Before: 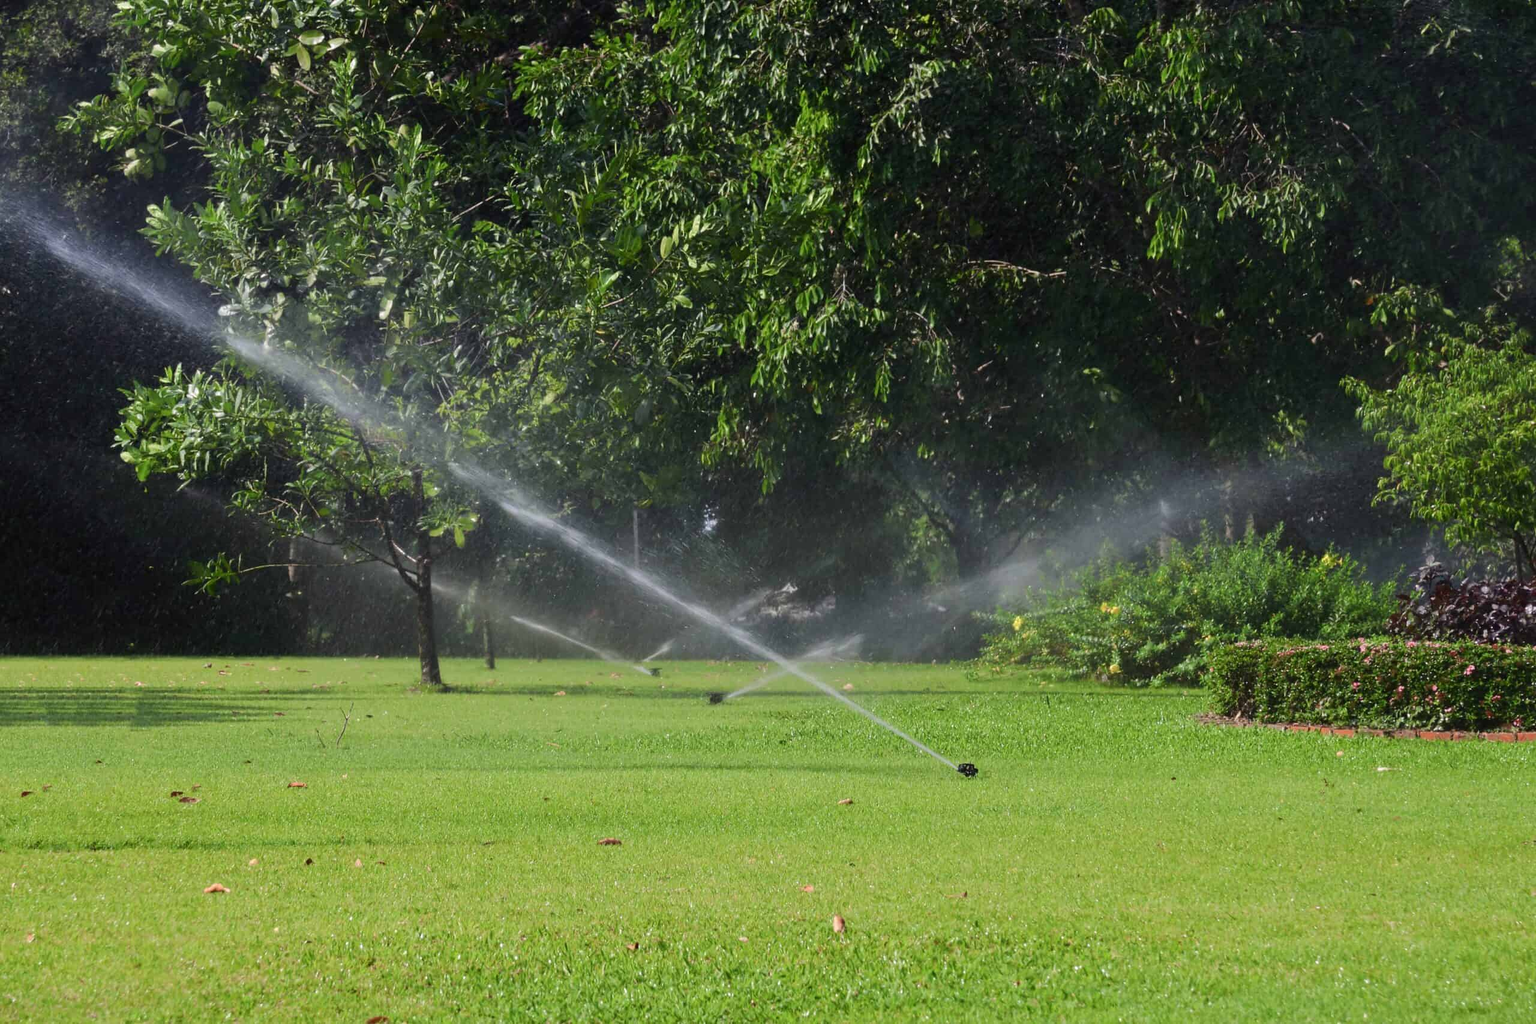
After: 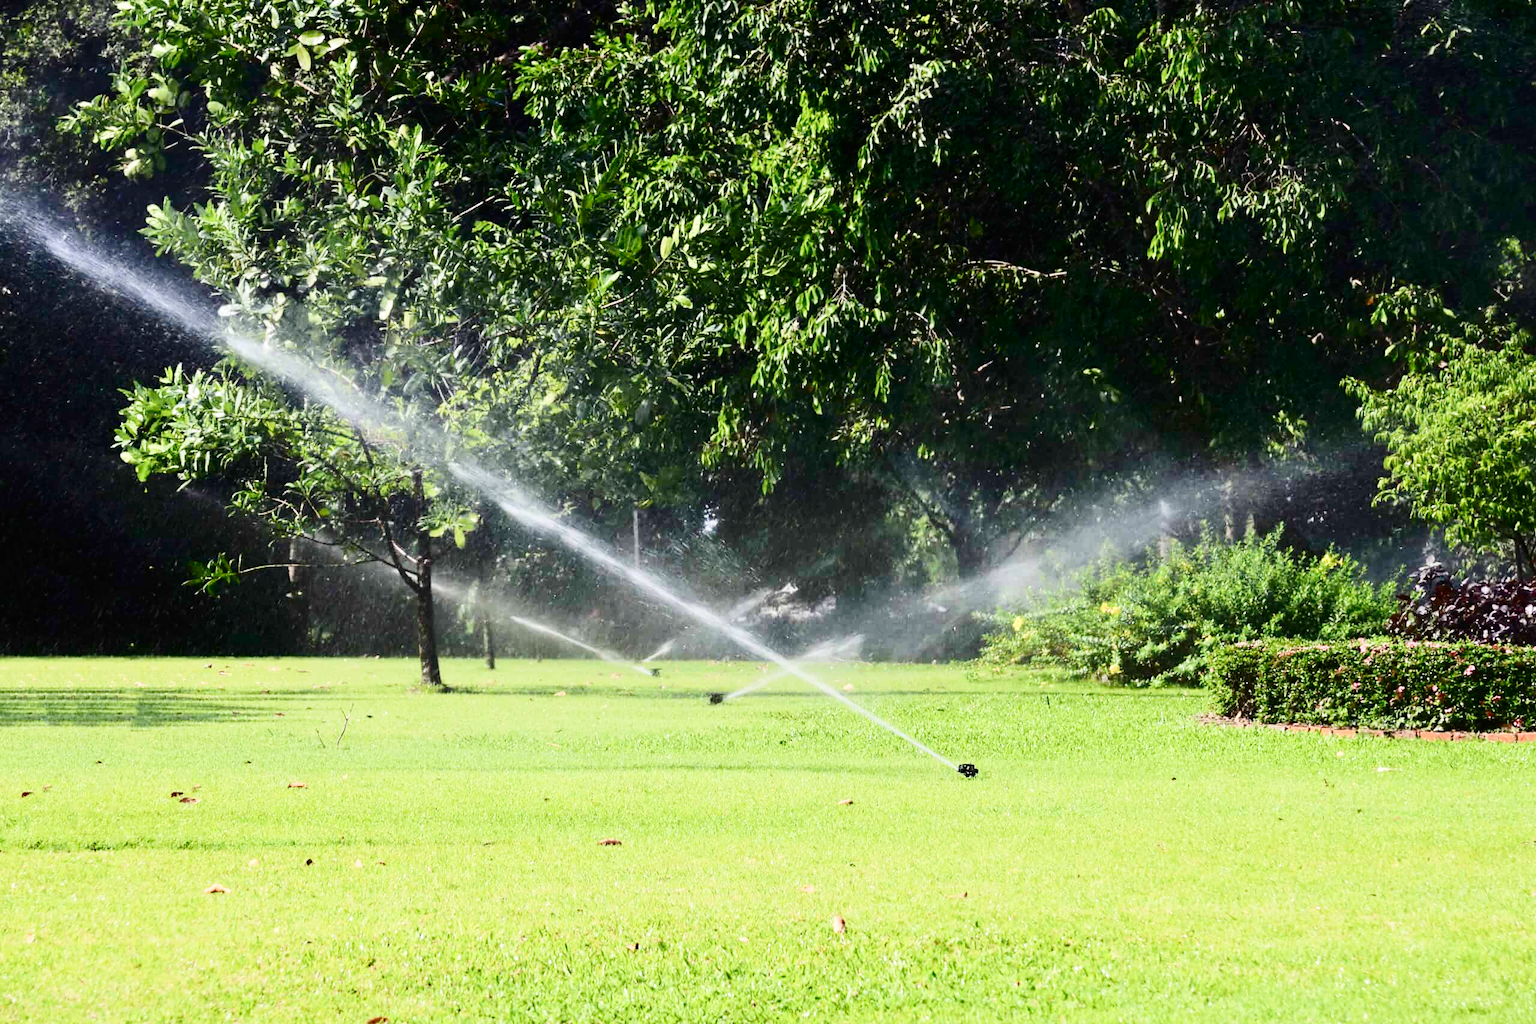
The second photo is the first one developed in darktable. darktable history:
tone equalizer: on, module defaults
base curve: curves: ch0 [(0, 0) (0.008, 0.007) (0.022, 0.029) (0.048, 0.089) (0.092, 0.197) (0.191, 0.399) (0.275, 0.534) (0.357, 0.65) (0.477, 0.78) (0.542, 0.833) (0.799, 0.973) (1, 1)], preserve colors none
contrast brightness saturation: contrast 0.274
